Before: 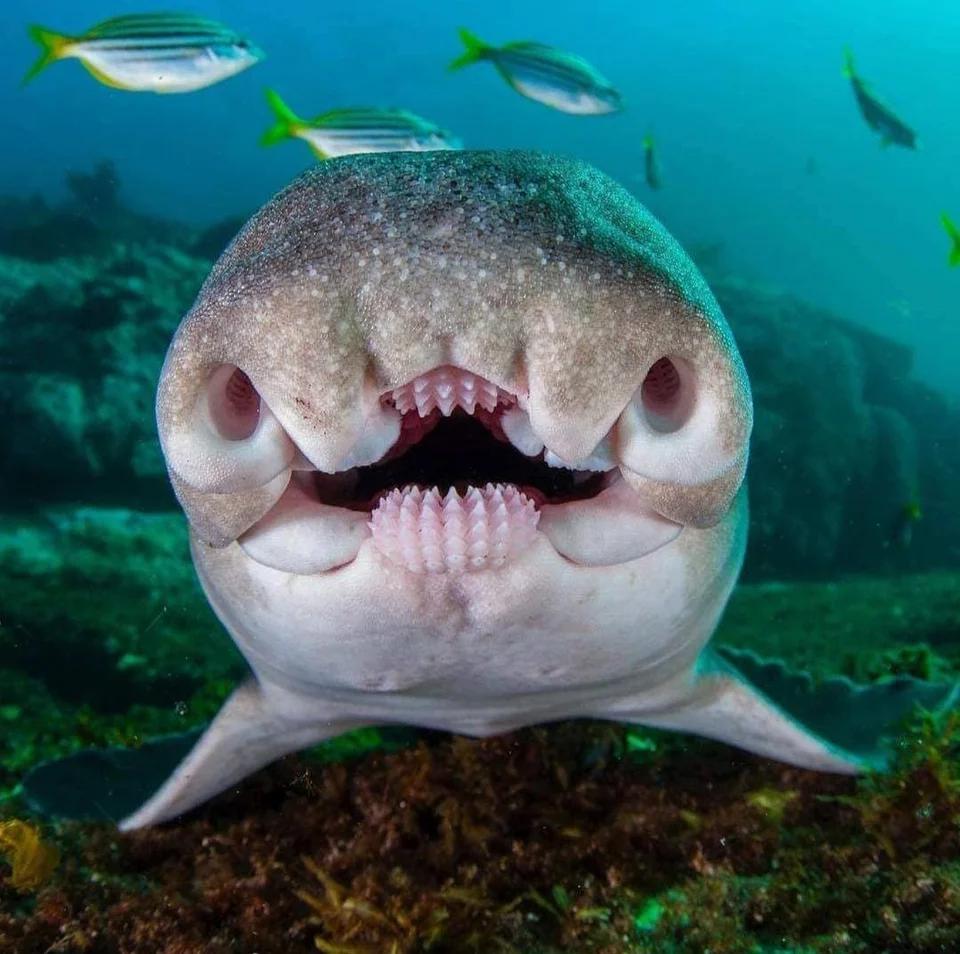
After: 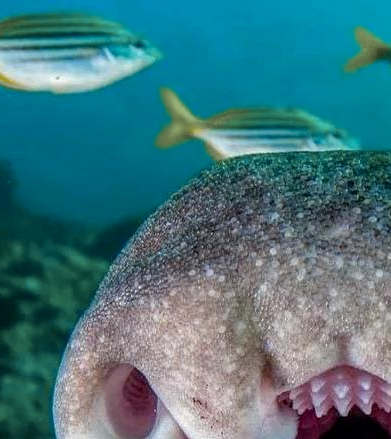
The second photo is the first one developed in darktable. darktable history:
crop and rotate: left 10.819%, top 0.052%, right 48.42%, bottom 53.832%
exposure: black level correction 0.001, exposure -0.124 EV, compensate highlight preservation false
color zones: curves: ch1 [(0.29, 0.492) (0.373, 0.185) (0.509, 0.481)]; ch2 [(0.25, 0.462) (0.749, 0.457)], process mode strong
local contrast: on, module defaults
